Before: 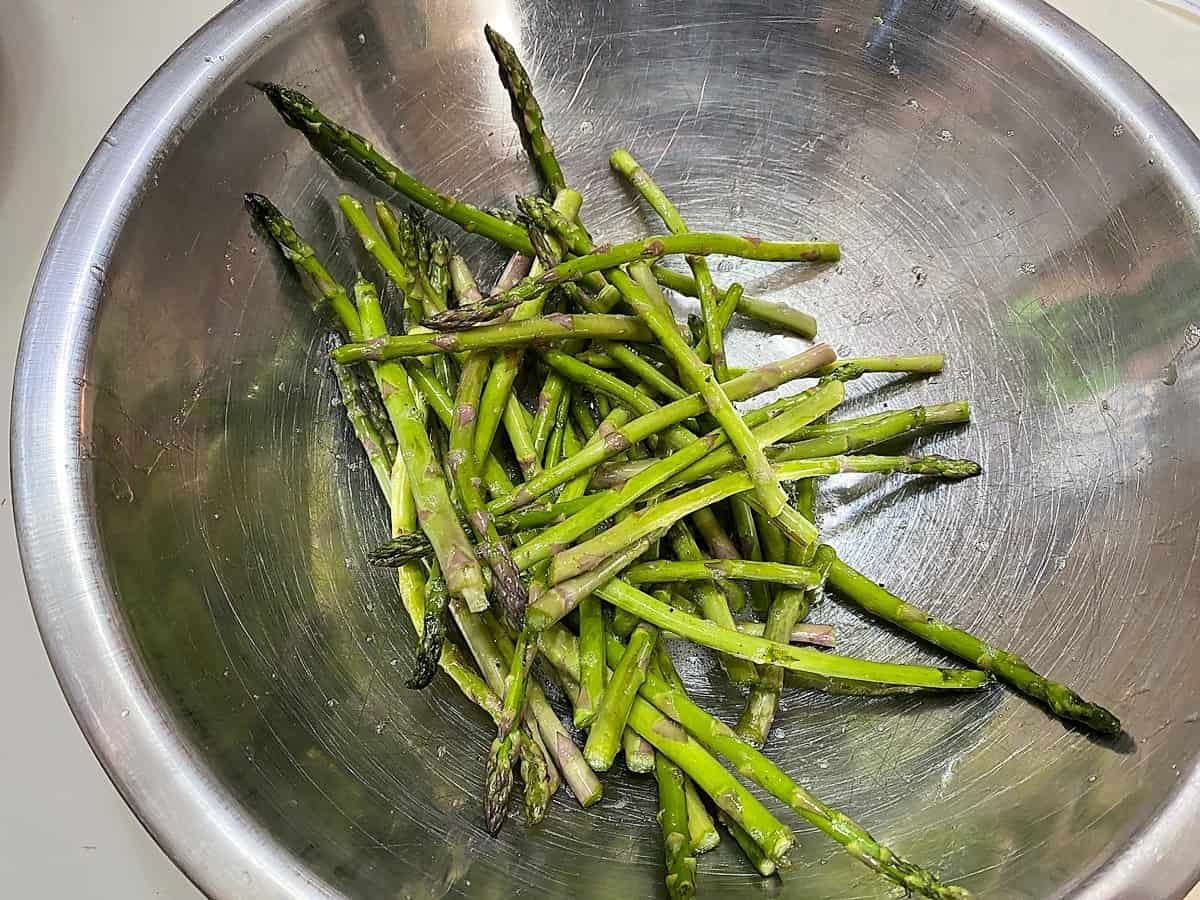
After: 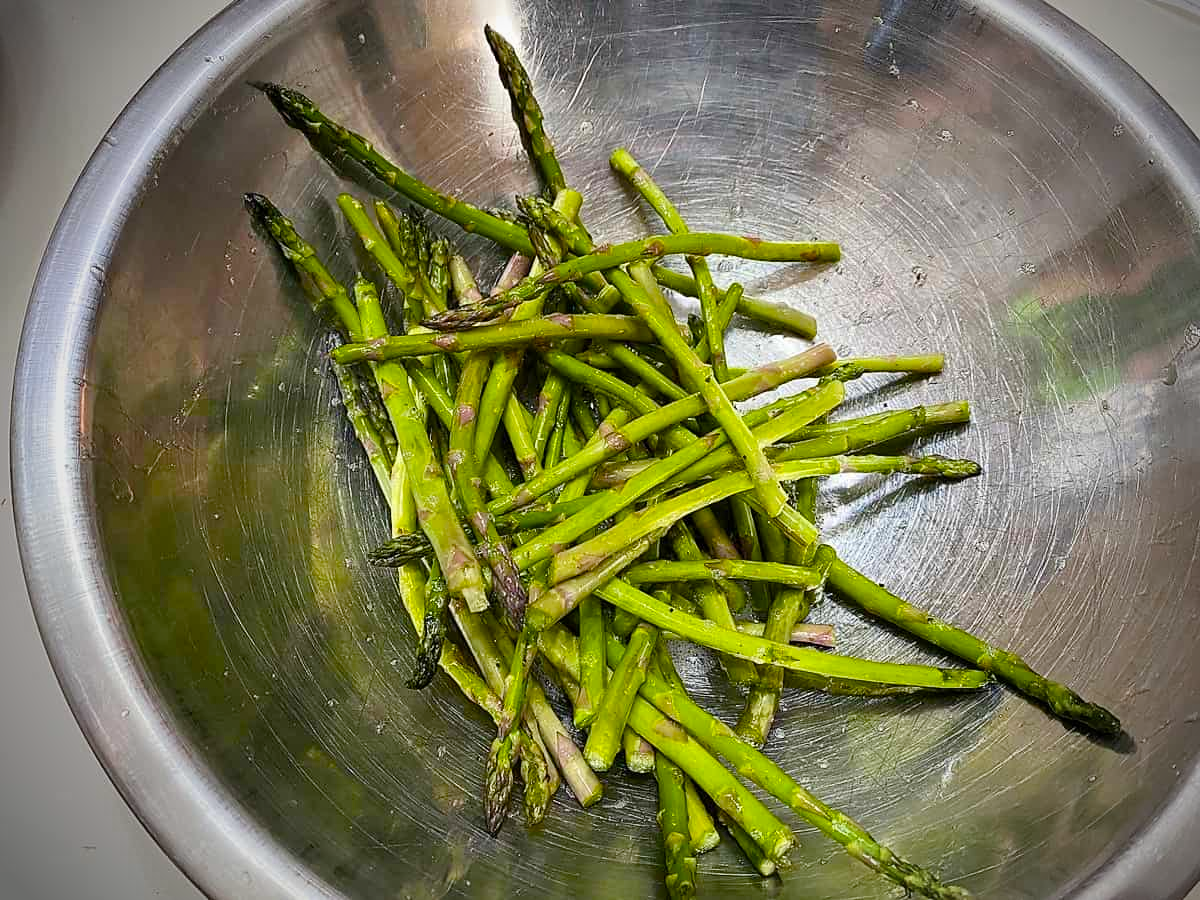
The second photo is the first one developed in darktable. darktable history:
color balance rgb: perceptual saturation grading › global saturation 20%, perceptual saturation grading › highlights 2.68%, perceptual saturation grading › shadows 50%
vignetting: fall-off start 75%, brightness -0.692, width/height ratio 1.084
